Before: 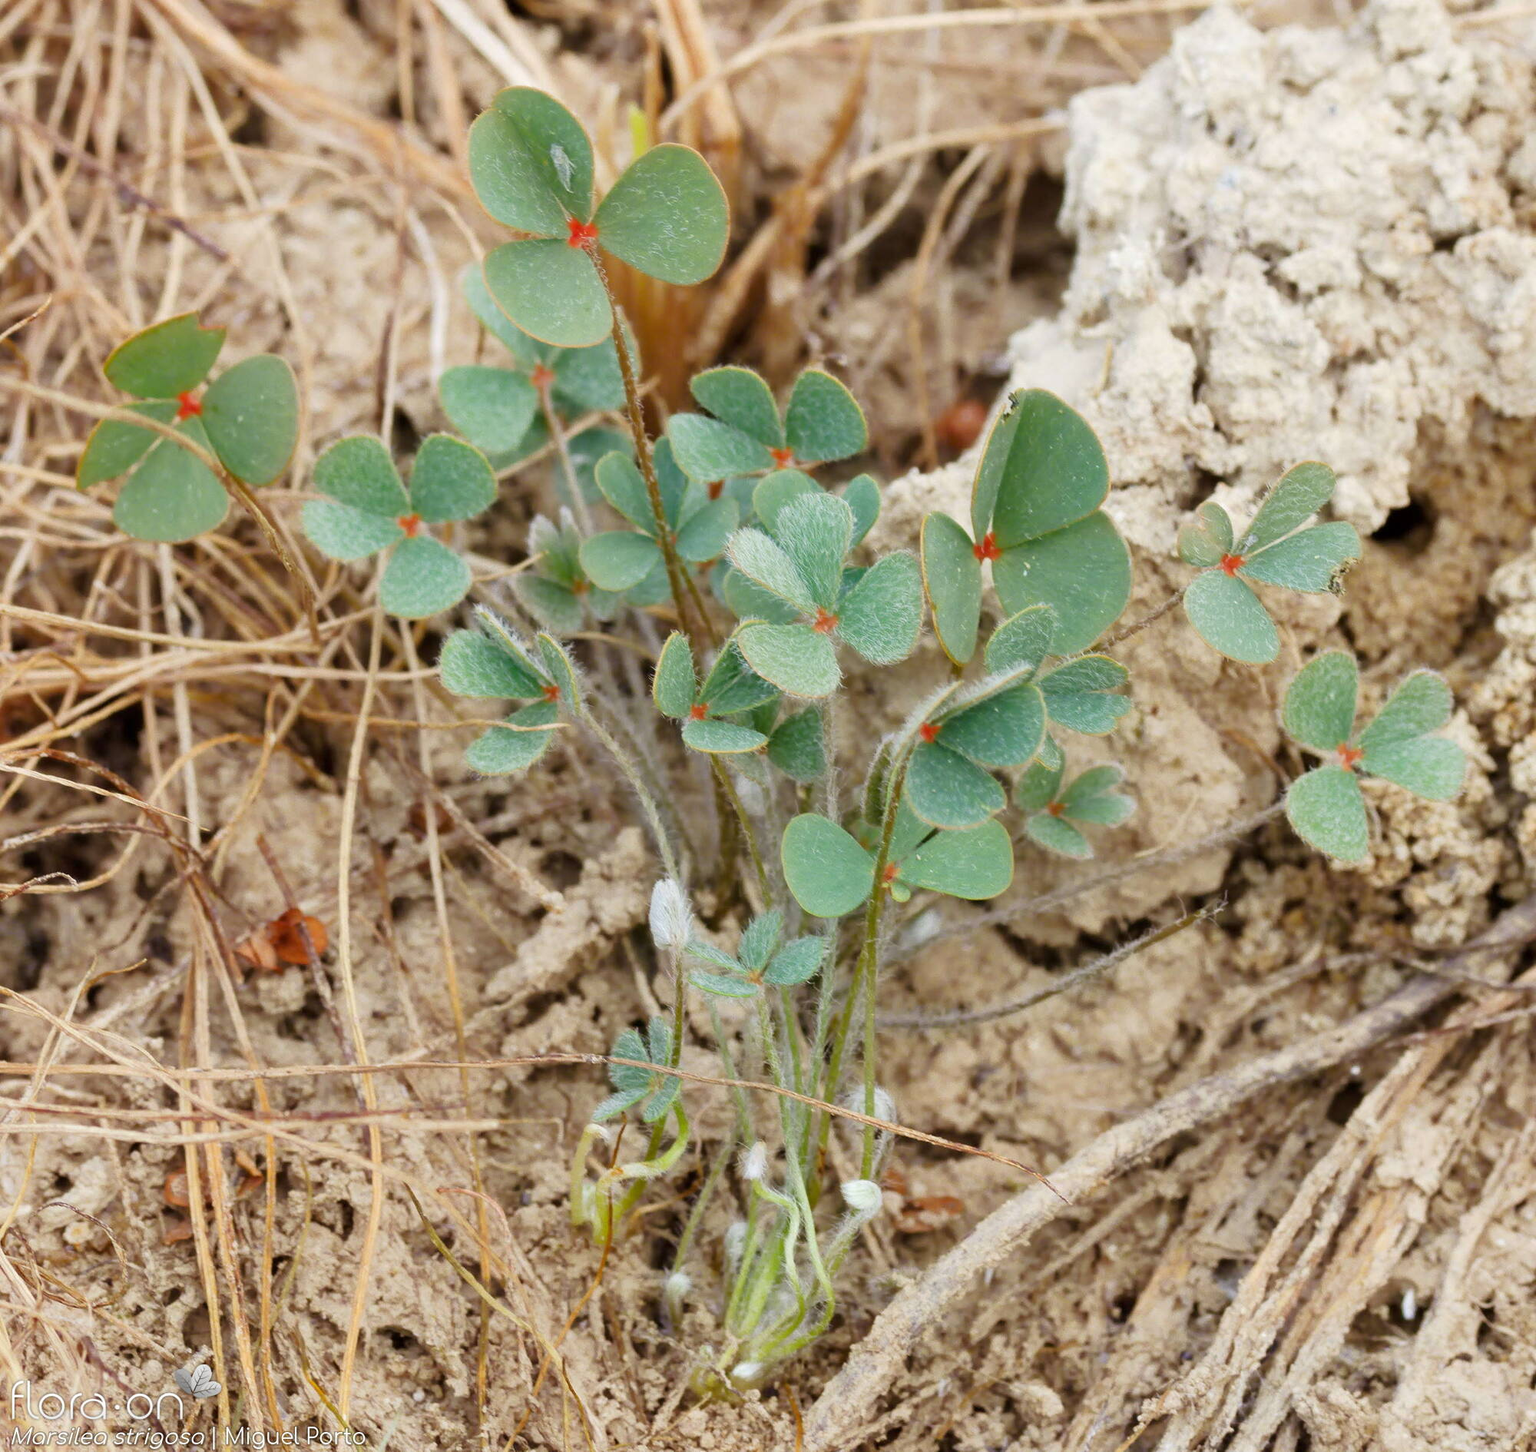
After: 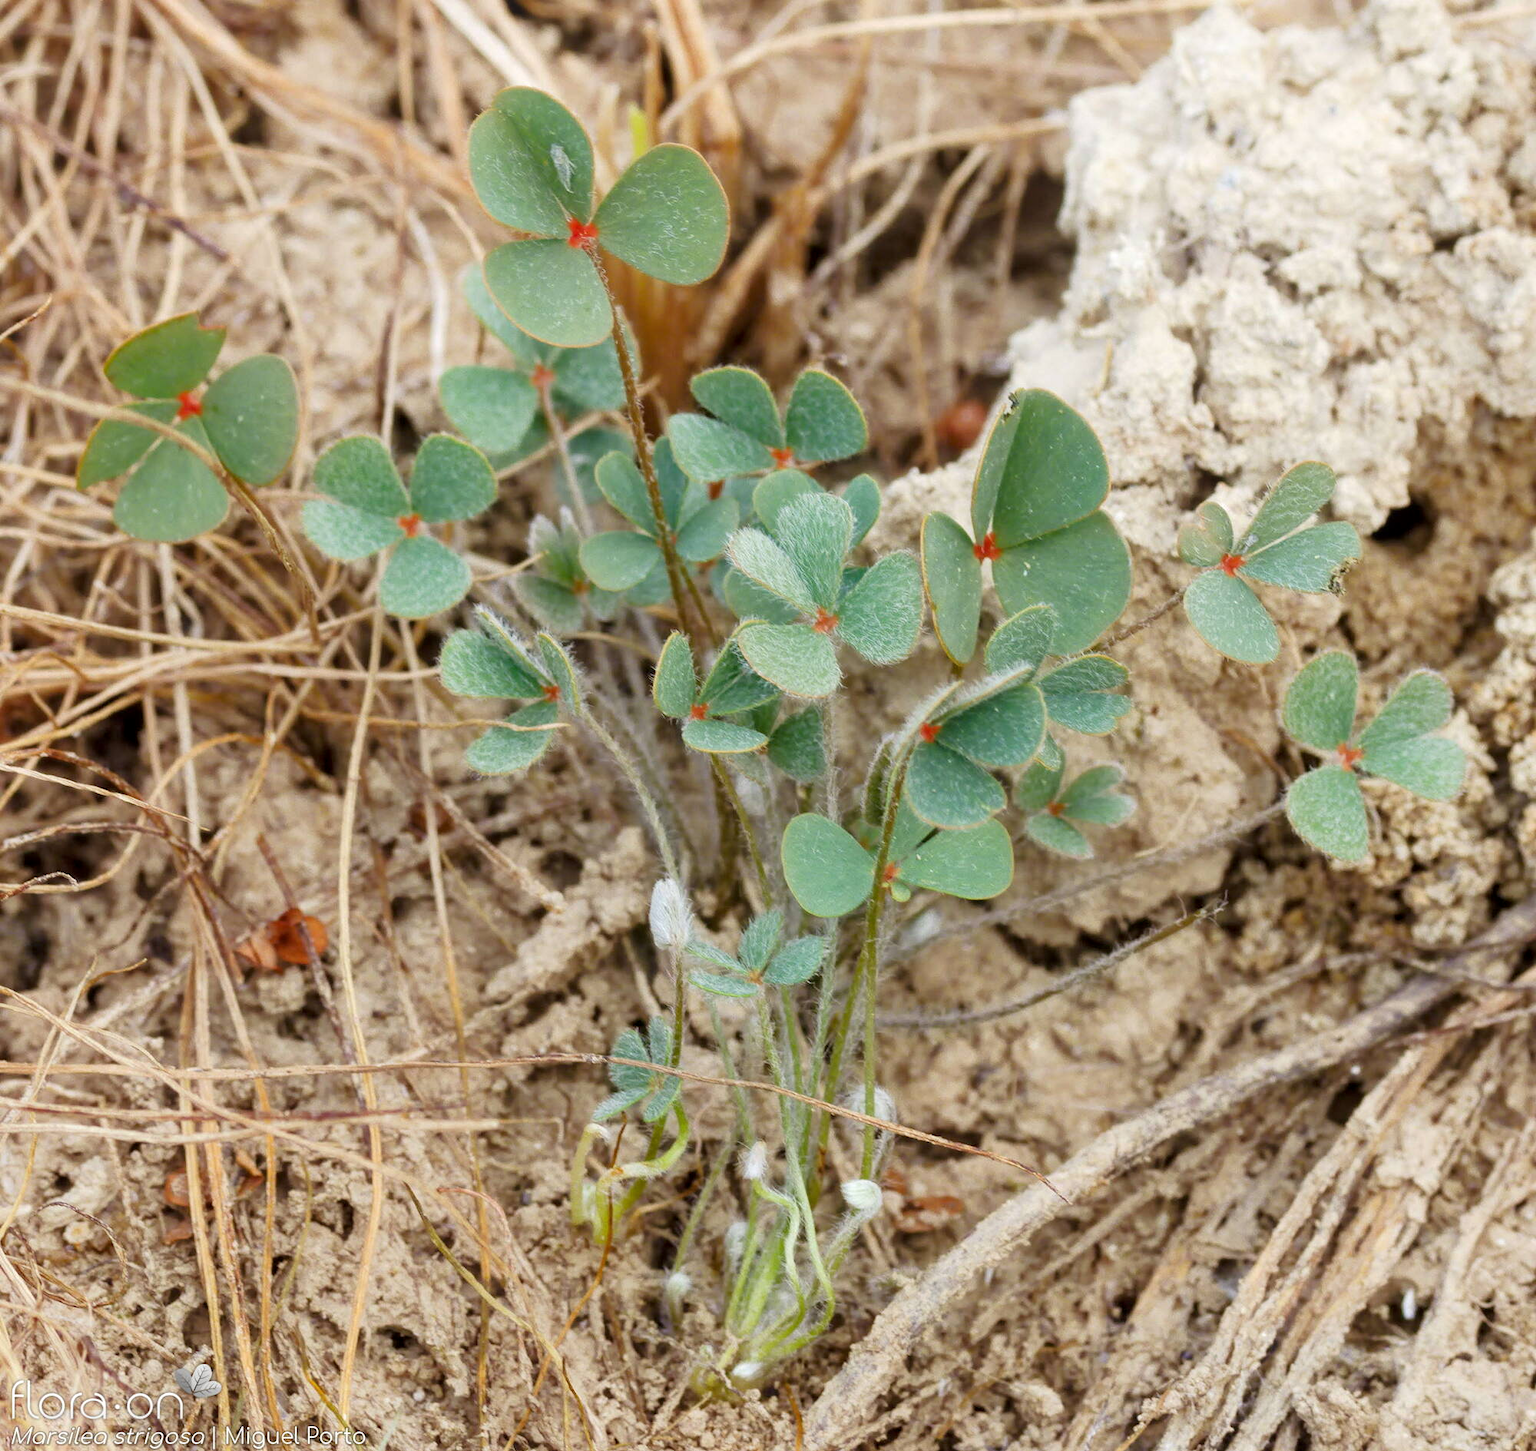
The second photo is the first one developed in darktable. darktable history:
bloom: size 15%, threshold 97%, strength 7%
local contrast: highlights 100%, shadows 100%, detail 120%, midtone range 0.2
